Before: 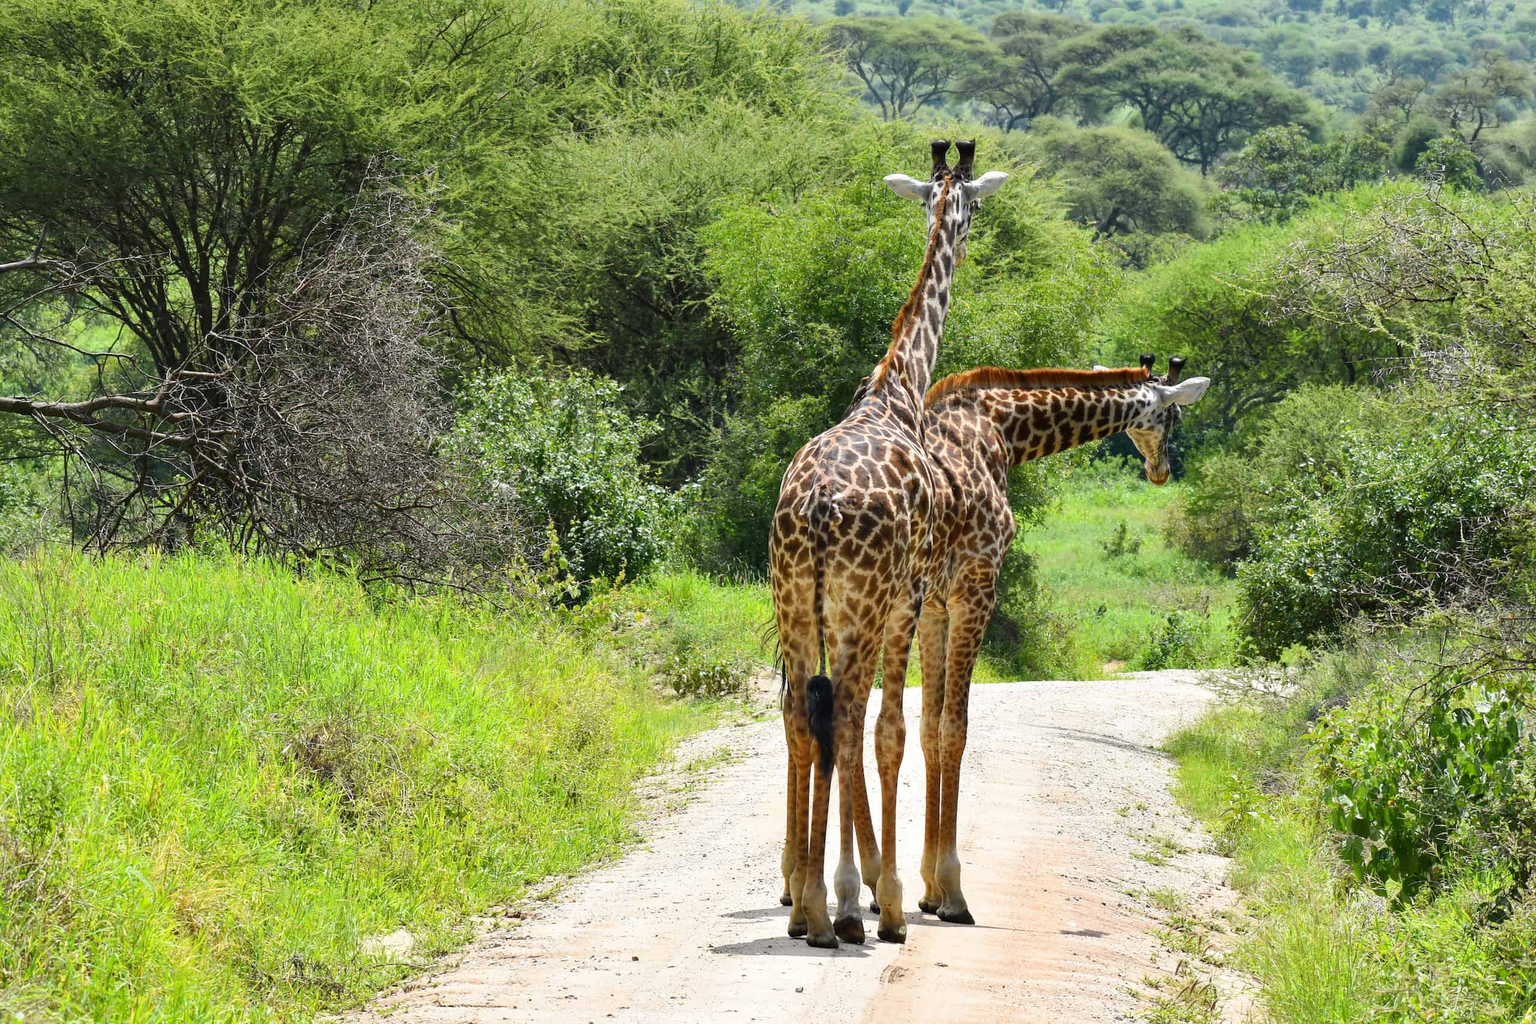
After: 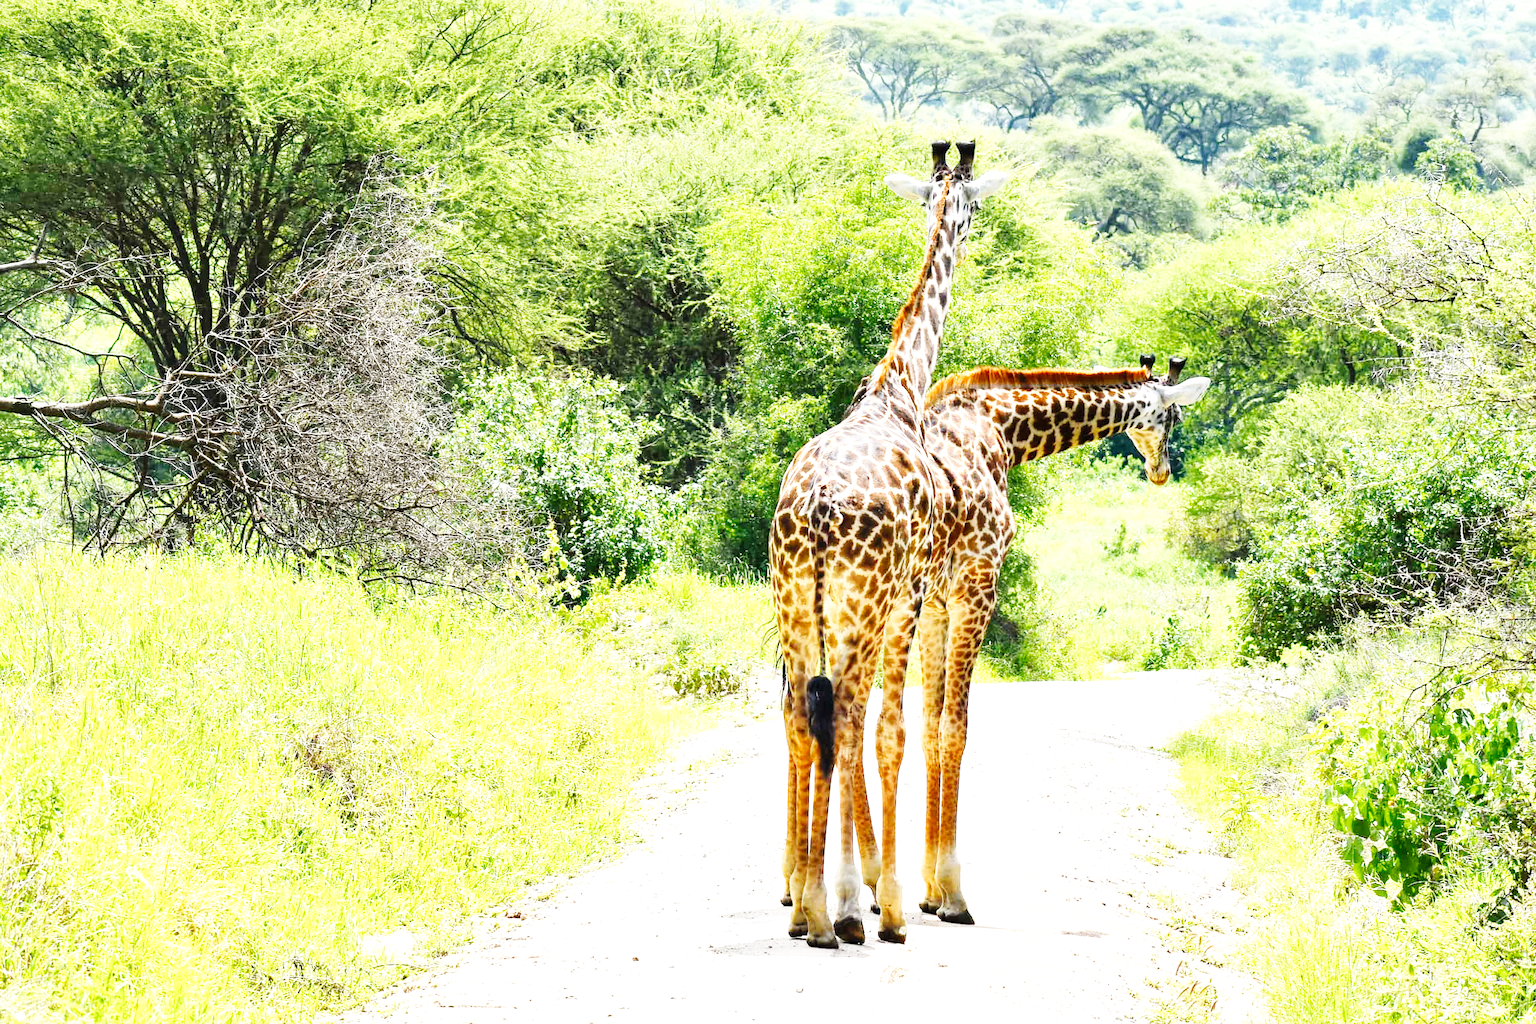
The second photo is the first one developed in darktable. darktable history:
base curve: curves: ch0 [(0, 0.003) (0.001, 0.002) (0.006, 0.004) (0.02, 0.022) (0.048, 0.086) (0.094, 0.234) (0.162, 0.431) (0.258, 0.629) (0.385, 0.8) (0.548, 0.918) (0.751, 0.988) (1, 1)], preserve colors none
exposure: exposure 0.657 EV, compensate highlight preservation false
